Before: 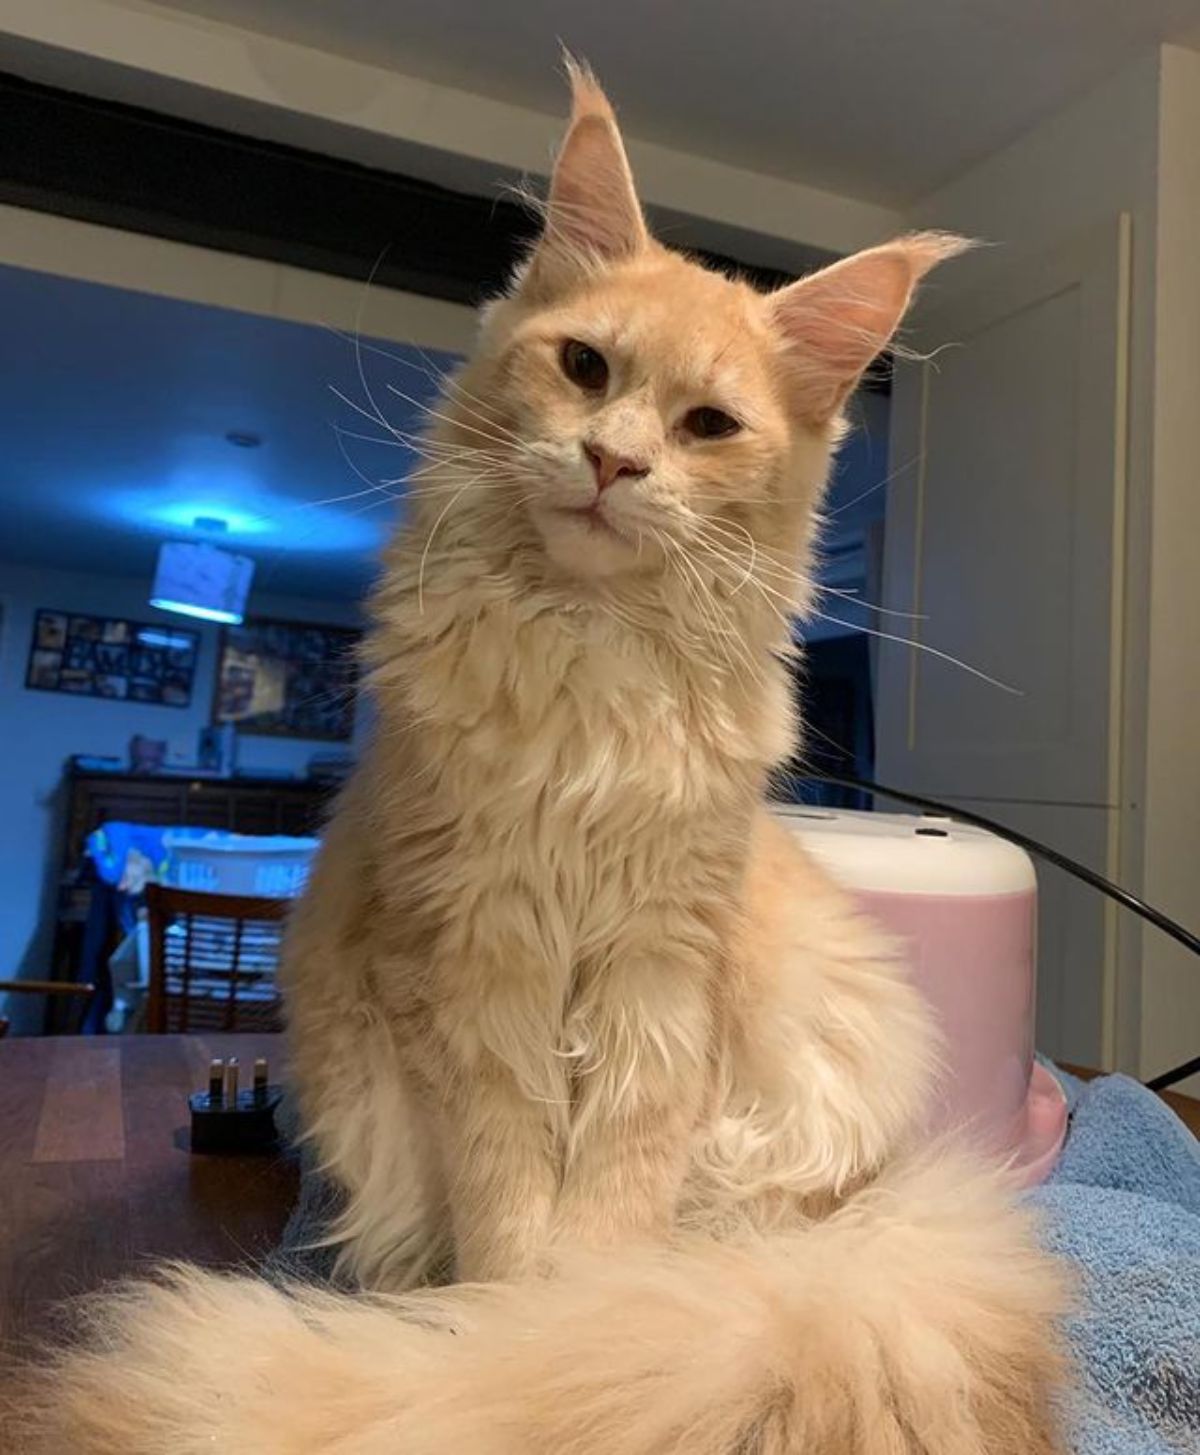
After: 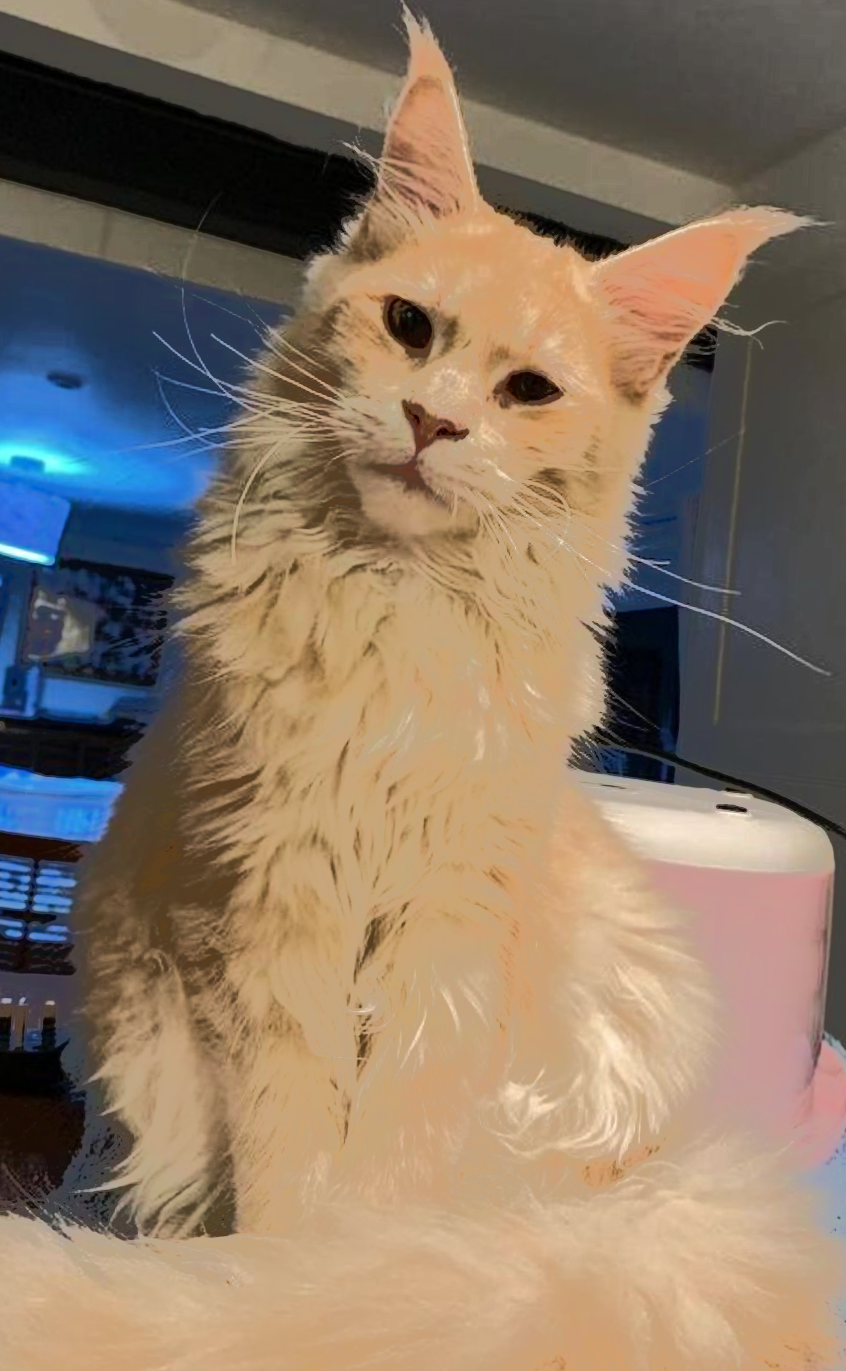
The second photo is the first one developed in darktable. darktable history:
crop and rotate: angle -2.9°, left 14.184%, top 0.036%, right 11.047%, bottom 0.06%
tone equalizer: -7 EV -0.592 EV, -6 EV 1.02 EV, -5 EV -0.425 EV, -4 EV 0.441 EV, -3 EV 0.427 EV, -2 EV 0.142 EV, -1 EV -0.138 EV, +0 EV -0.392 EV, edges refinement/feathering 500, mask exposure compensation -1.57 EV, preserve details no
